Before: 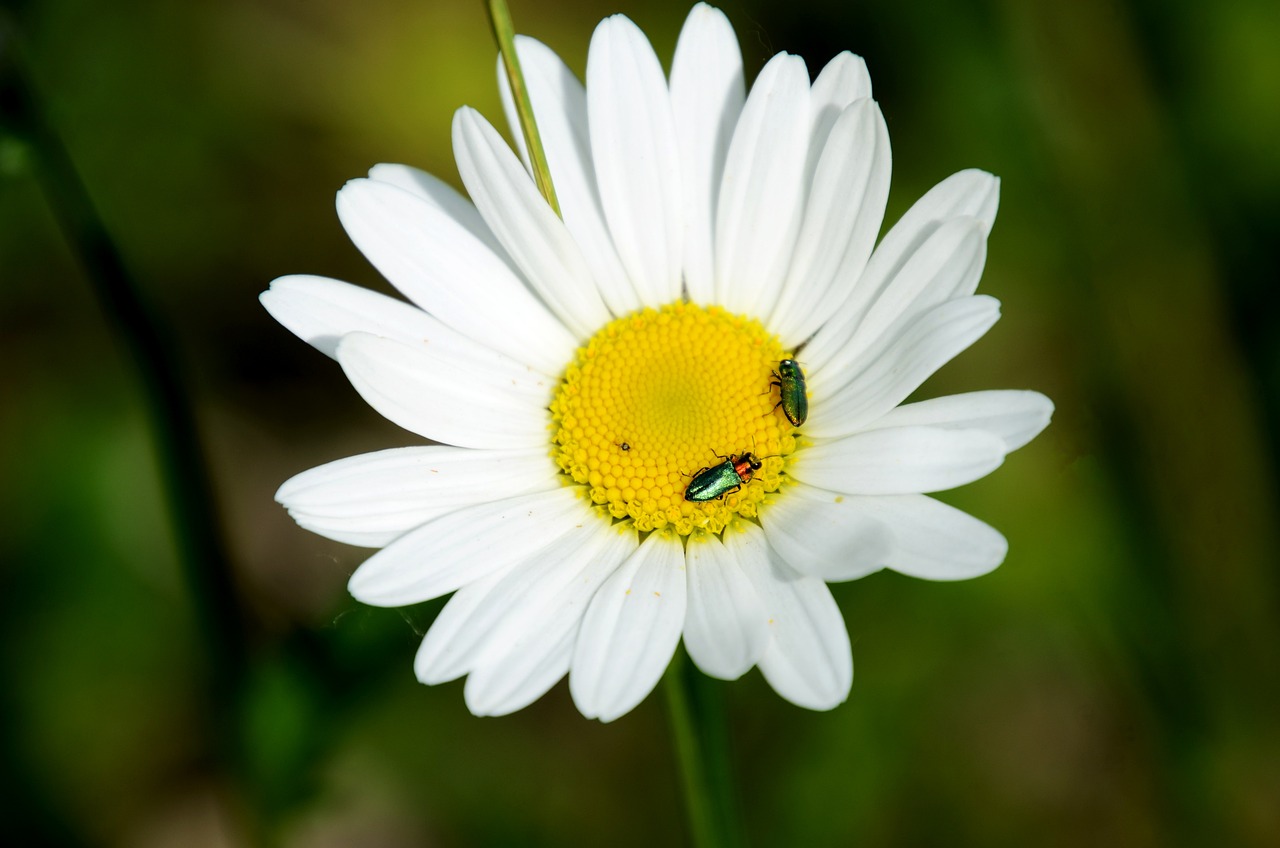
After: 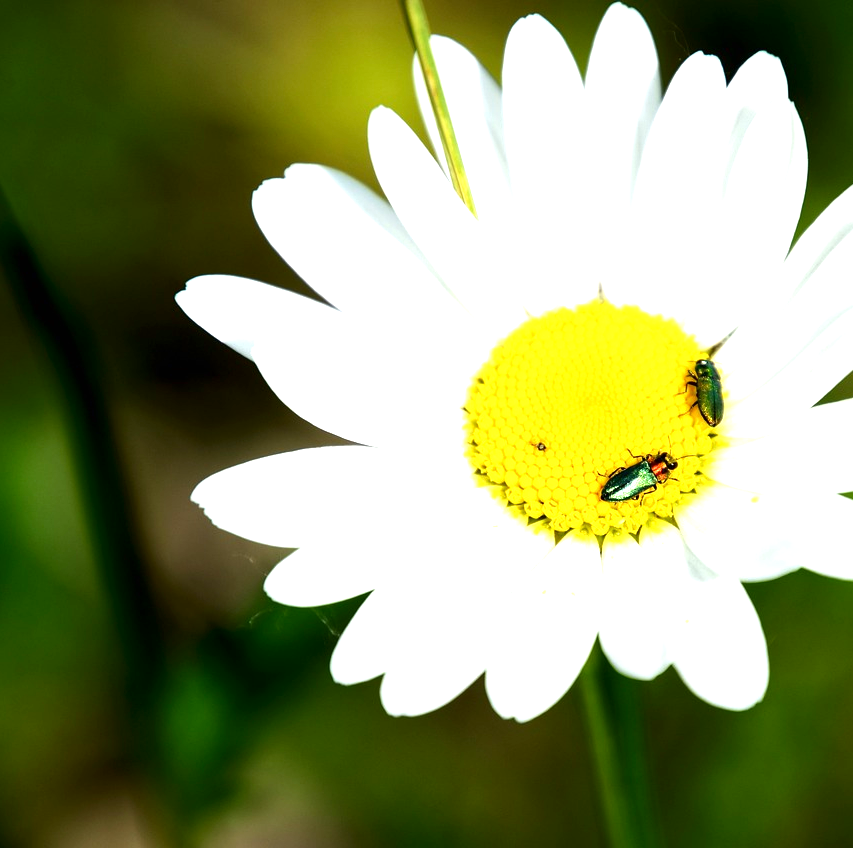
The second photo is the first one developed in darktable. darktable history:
crop and rotate: left 6.617%, right 26.717%
exposure: black level correction 0, exposure 1.1 EV, compensate highlight preservation false
contrast brightness saturation: brightness -0.09
